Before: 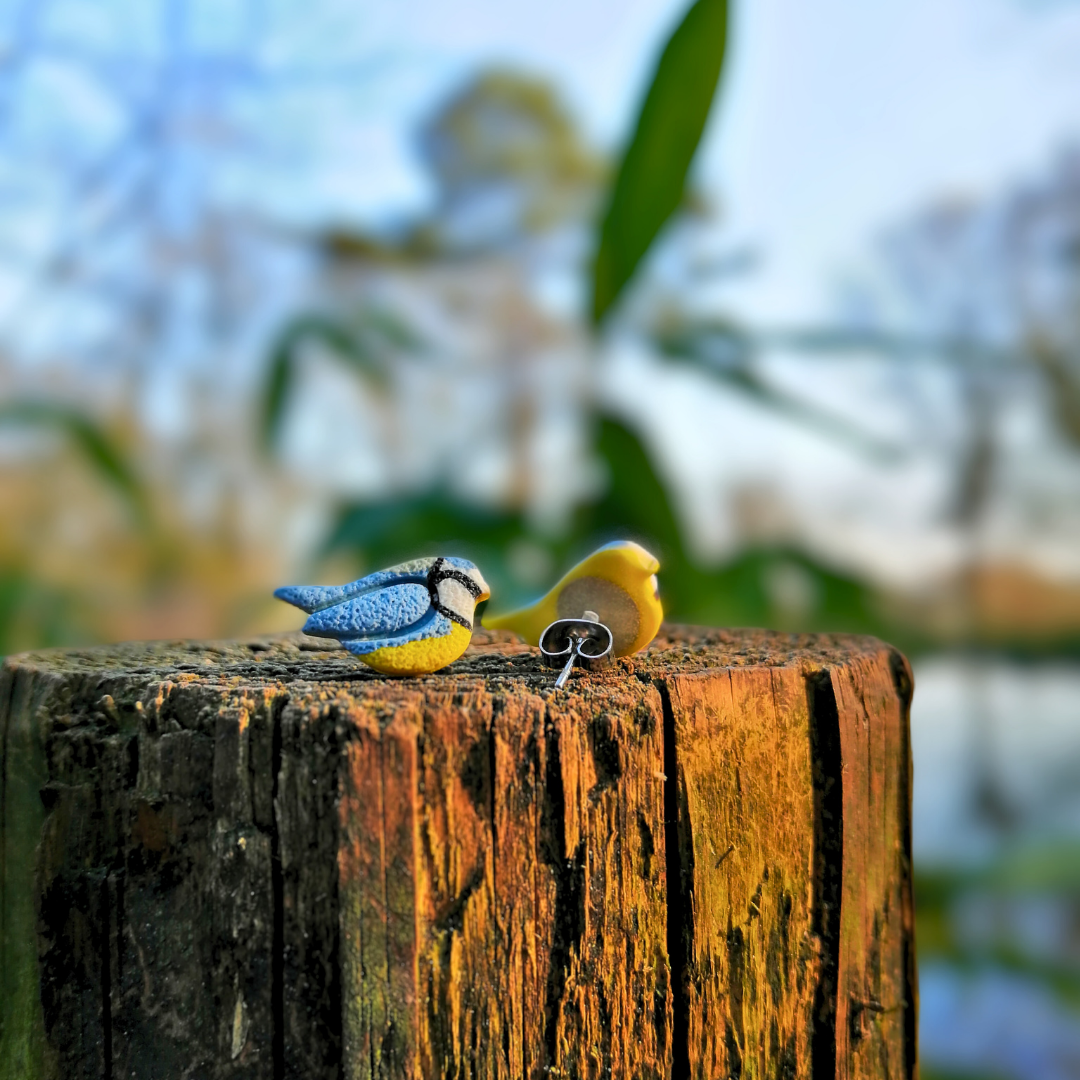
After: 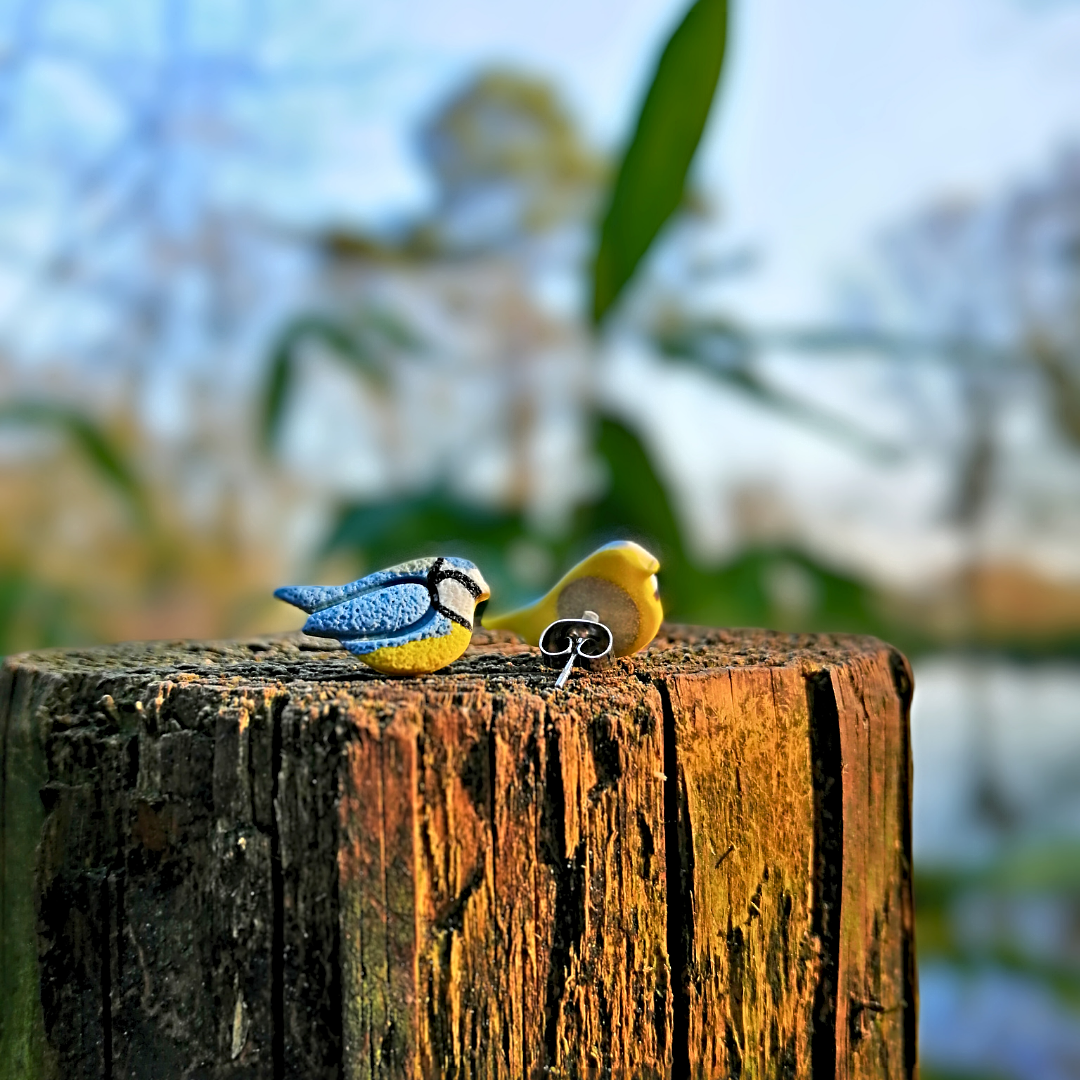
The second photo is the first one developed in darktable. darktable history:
sharpen: radius 4.899
